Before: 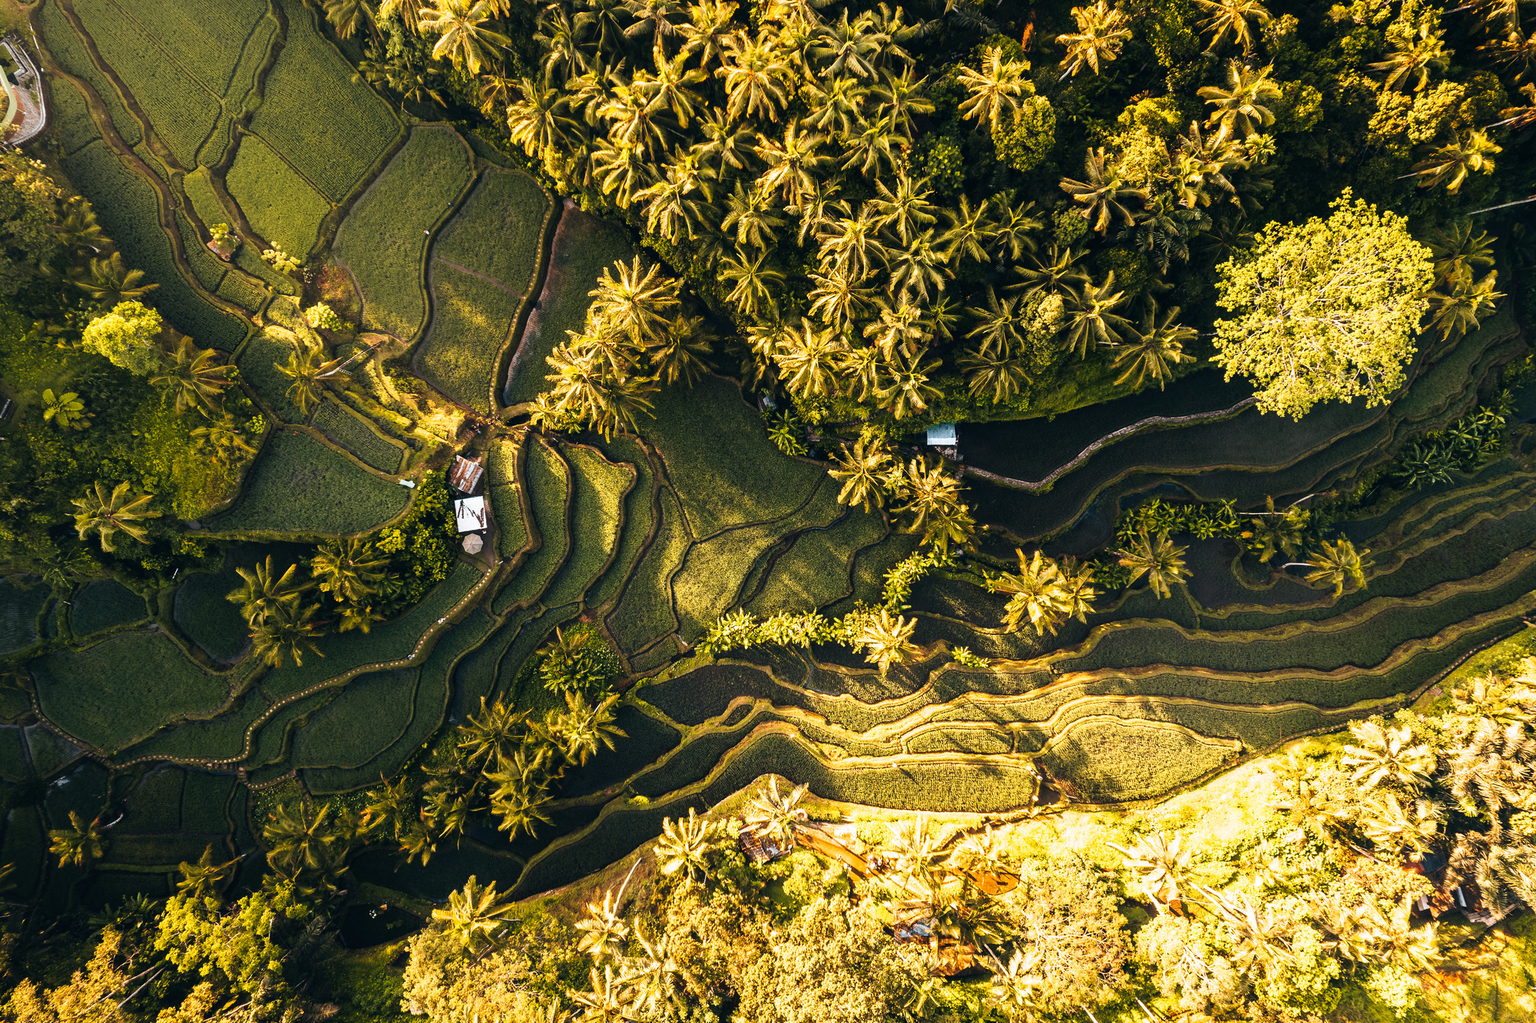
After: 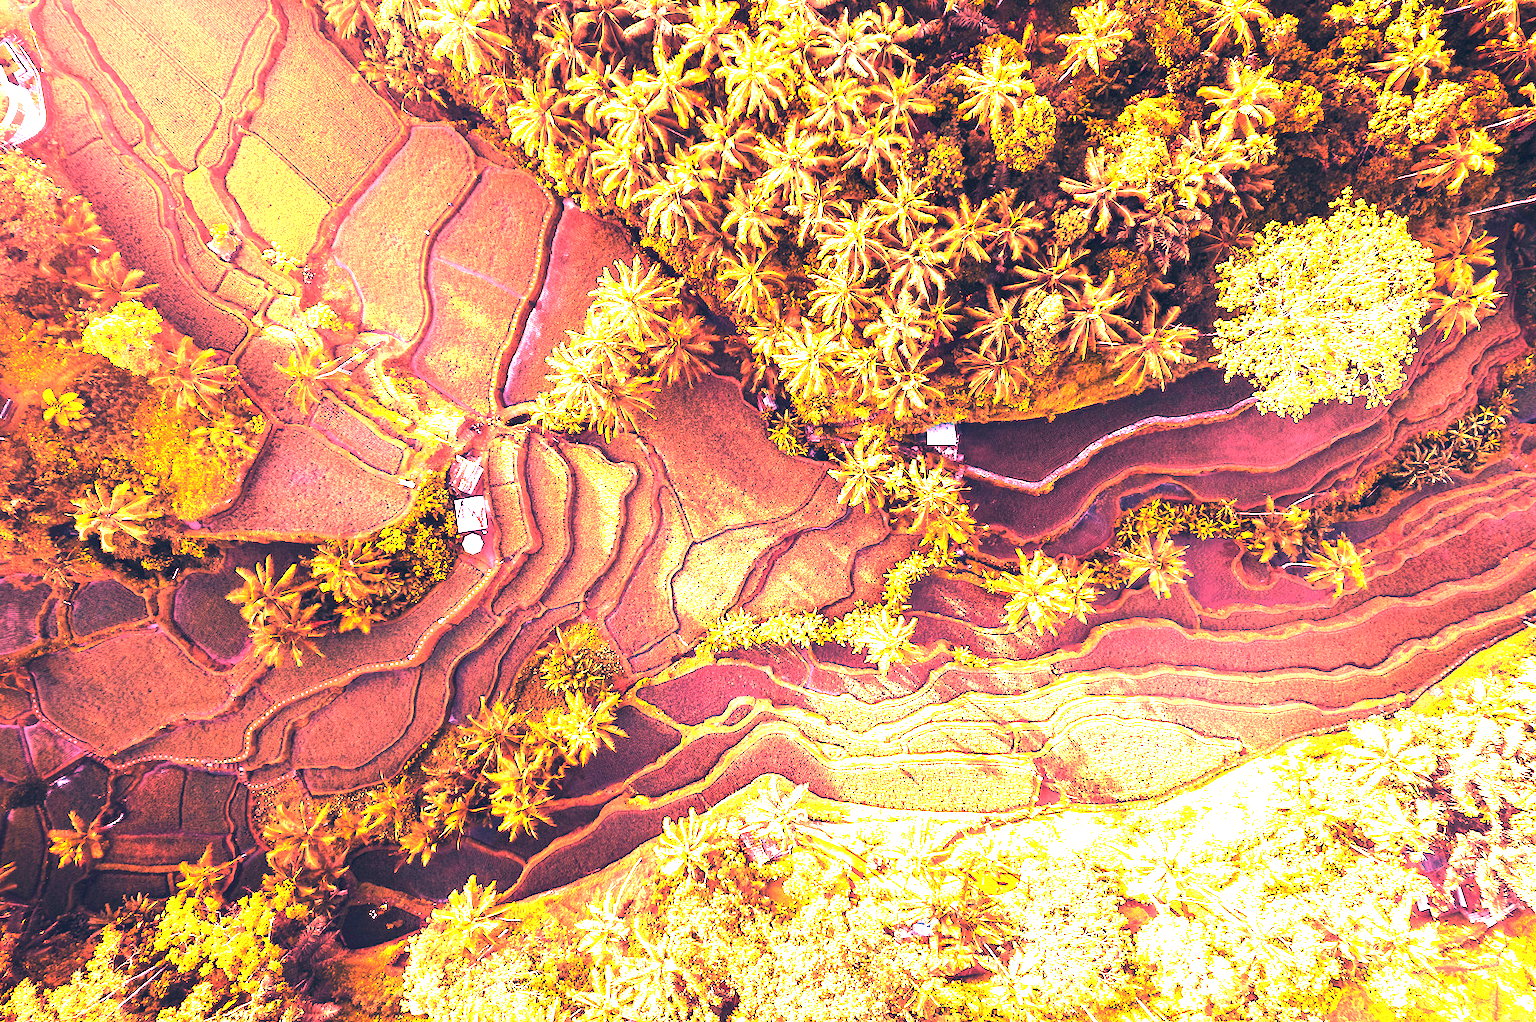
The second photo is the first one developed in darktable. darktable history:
exposure: exposure 2.207 EV, compensate highlight preservation false
white balance: red 3.328, blue 1.448
